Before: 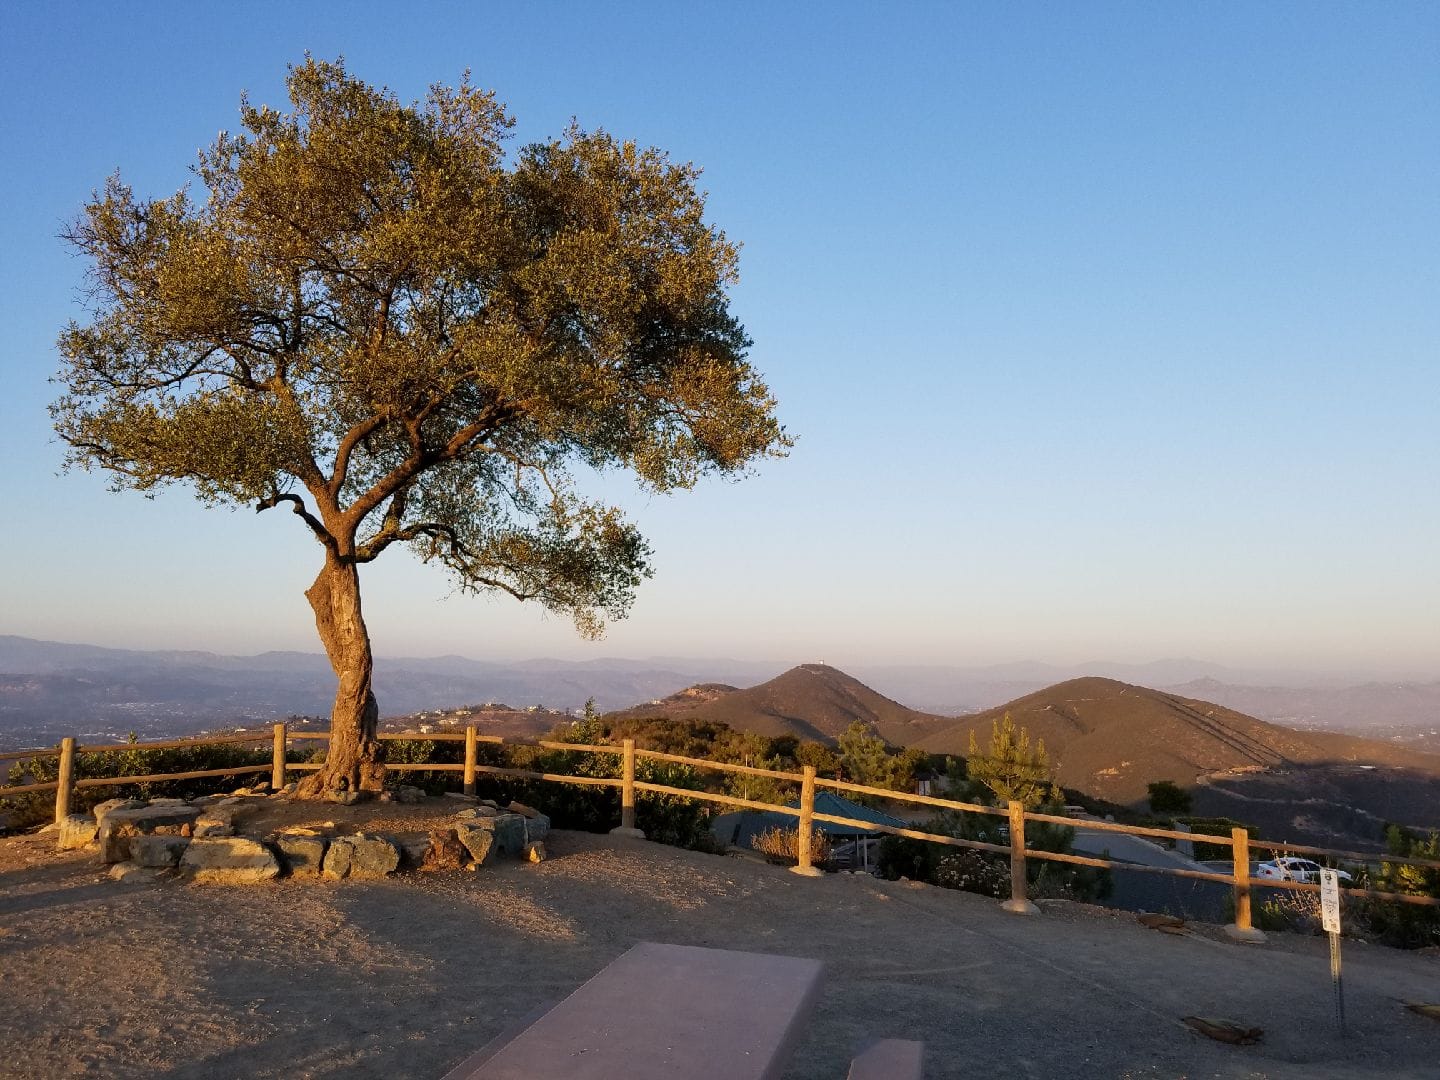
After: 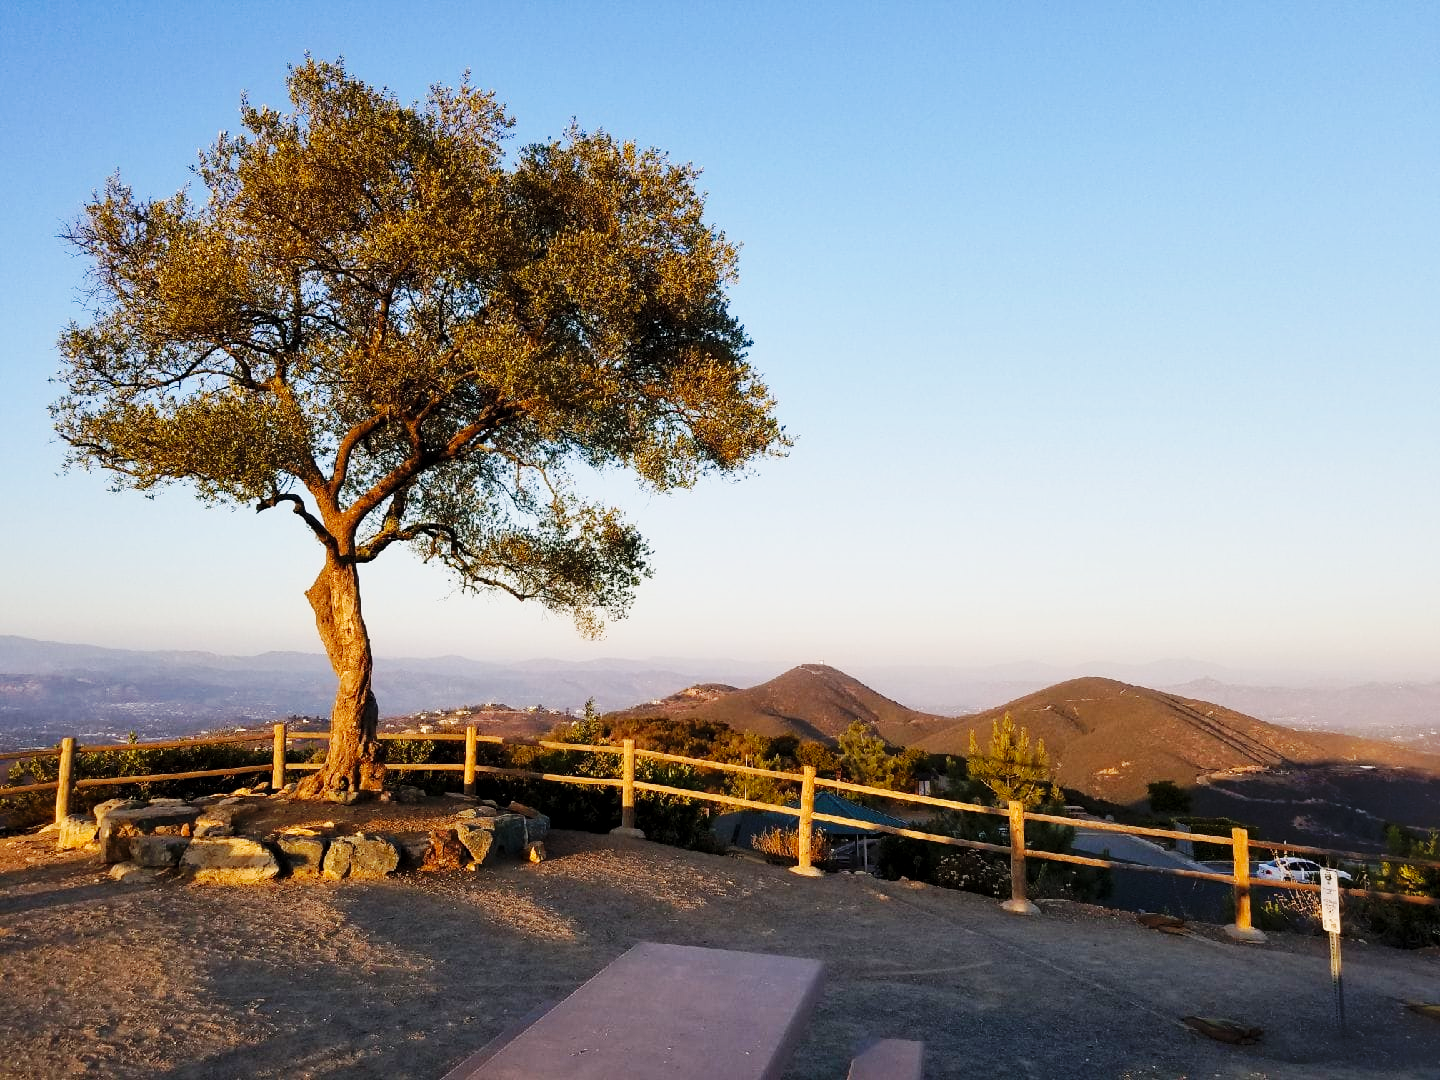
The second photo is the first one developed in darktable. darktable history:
exposure: black level correction 0.001, compensate highlight preservation false
shadows and highlights: shadows 61.69, white point adjustment 0.486, highlights -33.71, compress 83.52%, shadows color adjustment 98.01%, highlights color adjustment 59.35%
base curve: curves: ch0 [(0, 0) (0.032, 0.025) (0.121, 0.166) (0.206, 0.329) (0.605, 0.79) (1, 1)], preserve colors none
